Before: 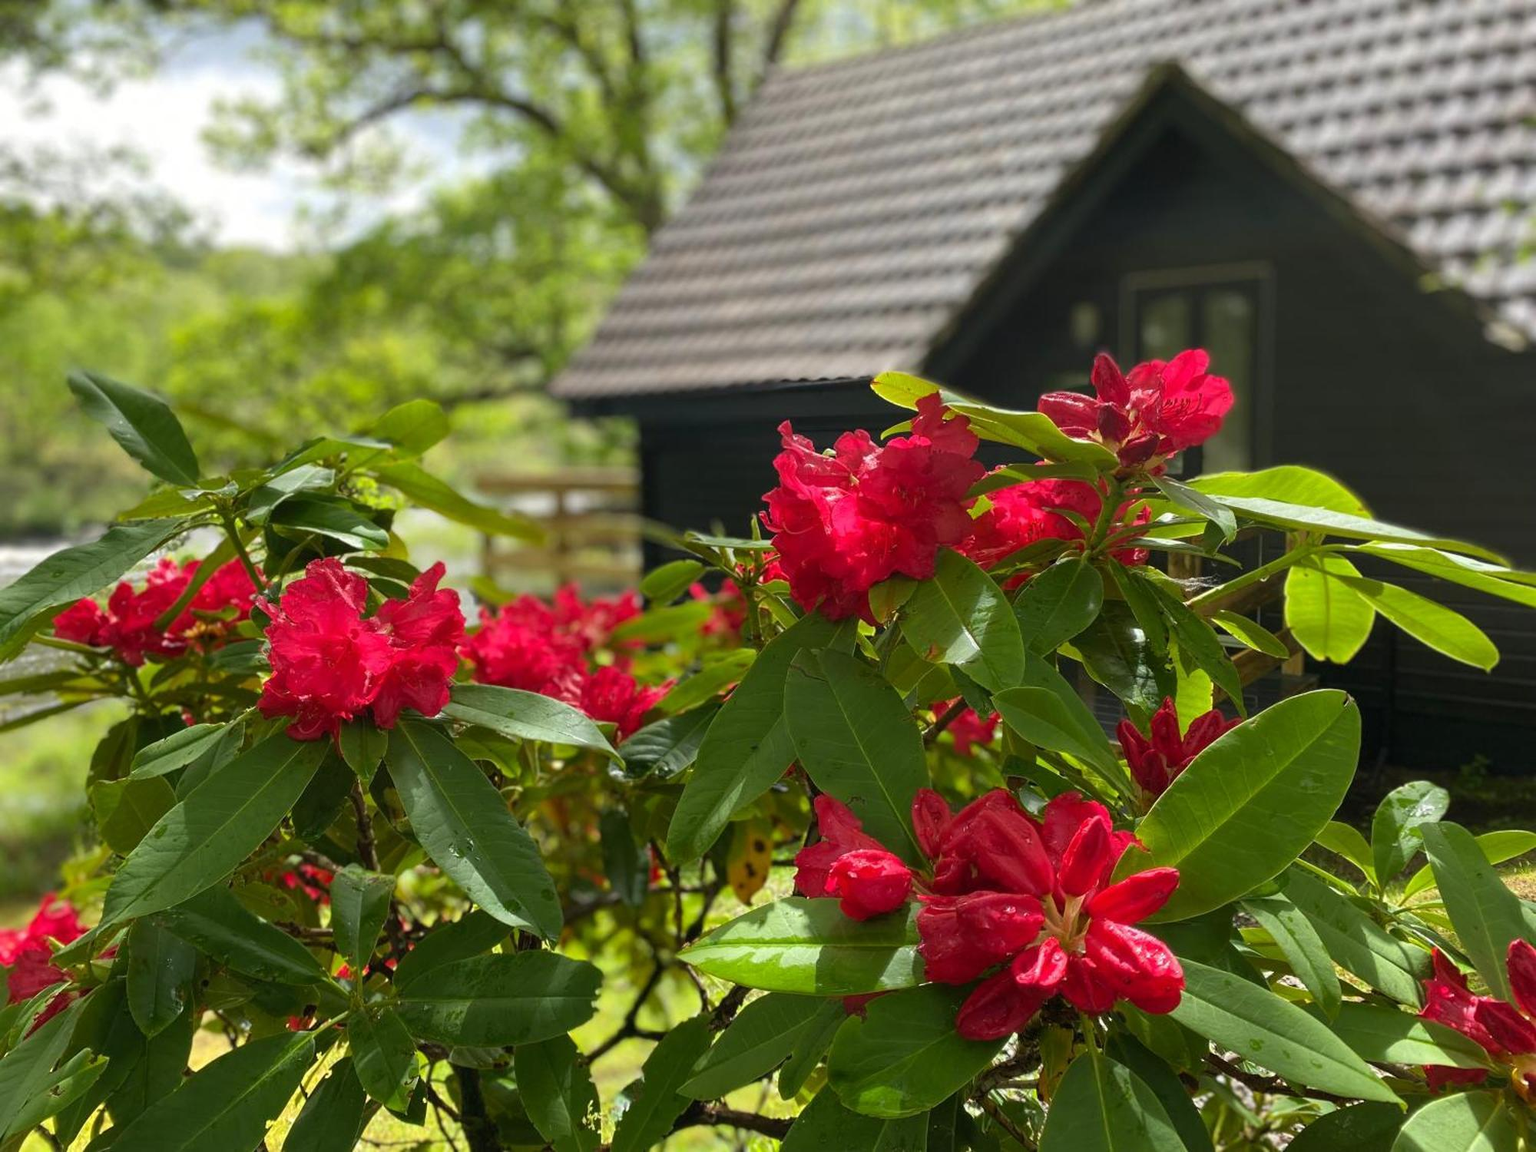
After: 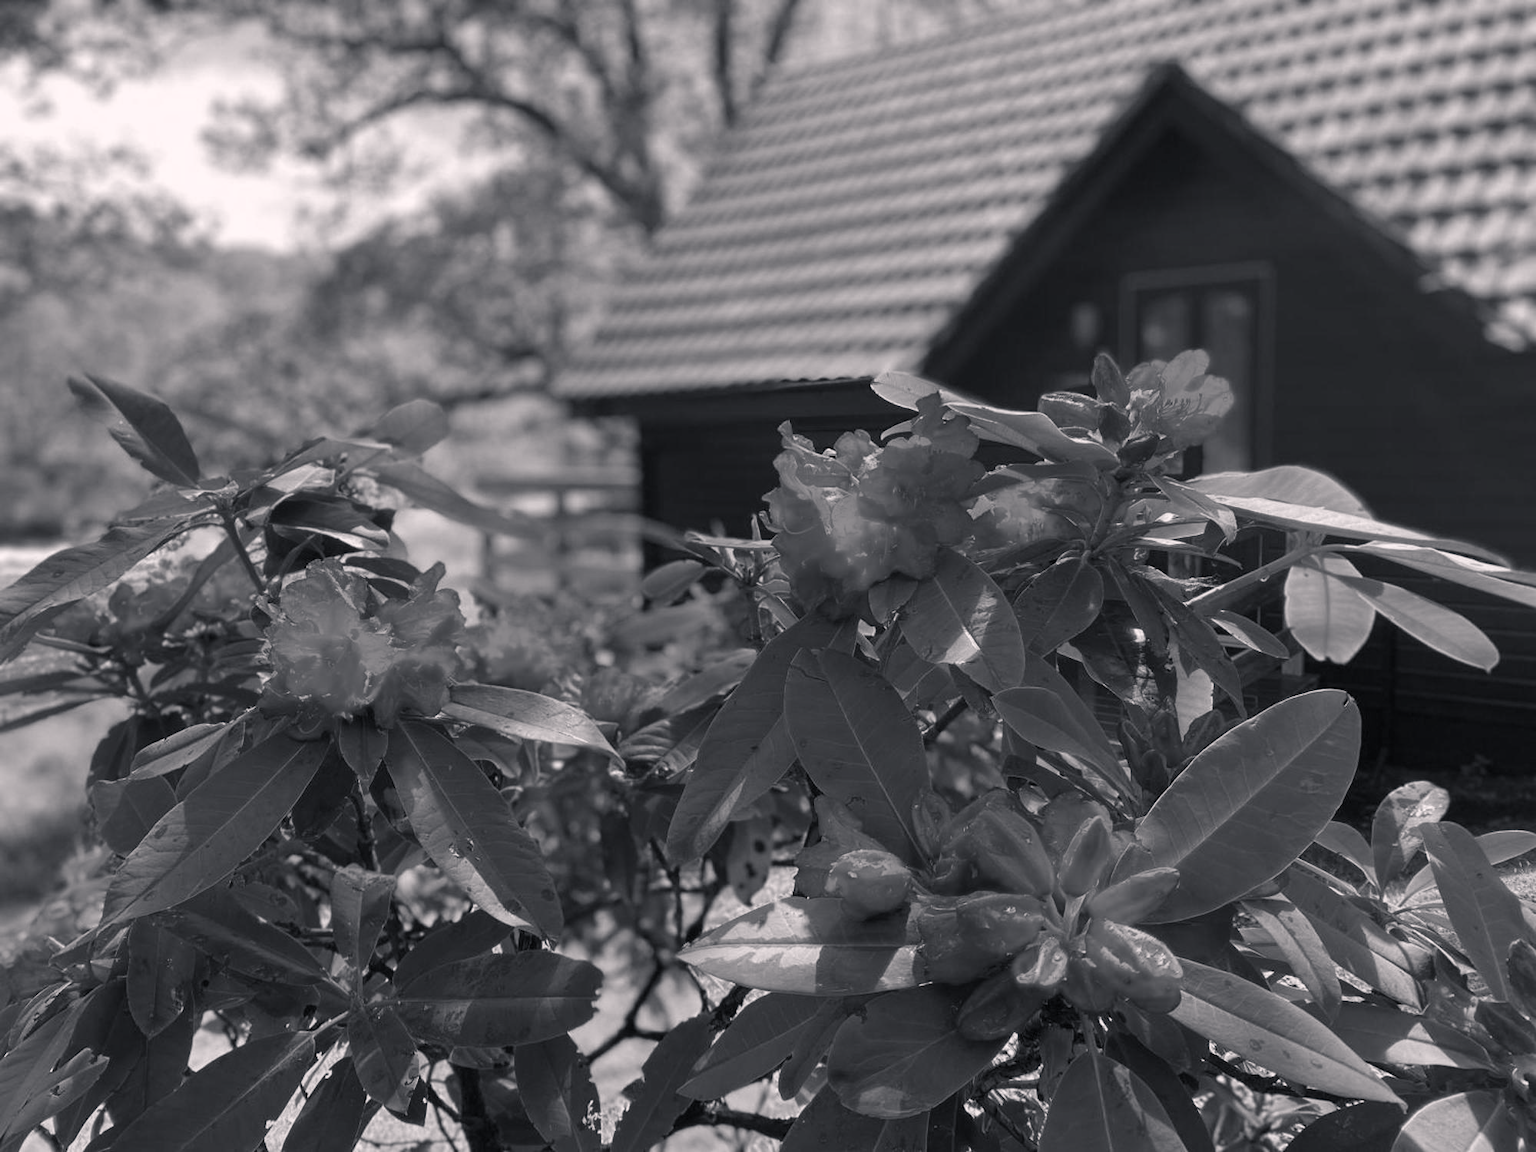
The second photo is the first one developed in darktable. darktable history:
color calibration "N&B": output gray [0.267, 0.423, 0.261, 0], illuminant same as pipeline (D50), adaptation none (bypass)
color balance rgb "Tungstène": shadows lift › chroma 1.41%, shadows lift › hue 260°, power › chroma 0.5%, power › hue 260°, highlights gain › chroma 1%, highlights gain › hue 27°, saturation formula JzAzBz (2021)
